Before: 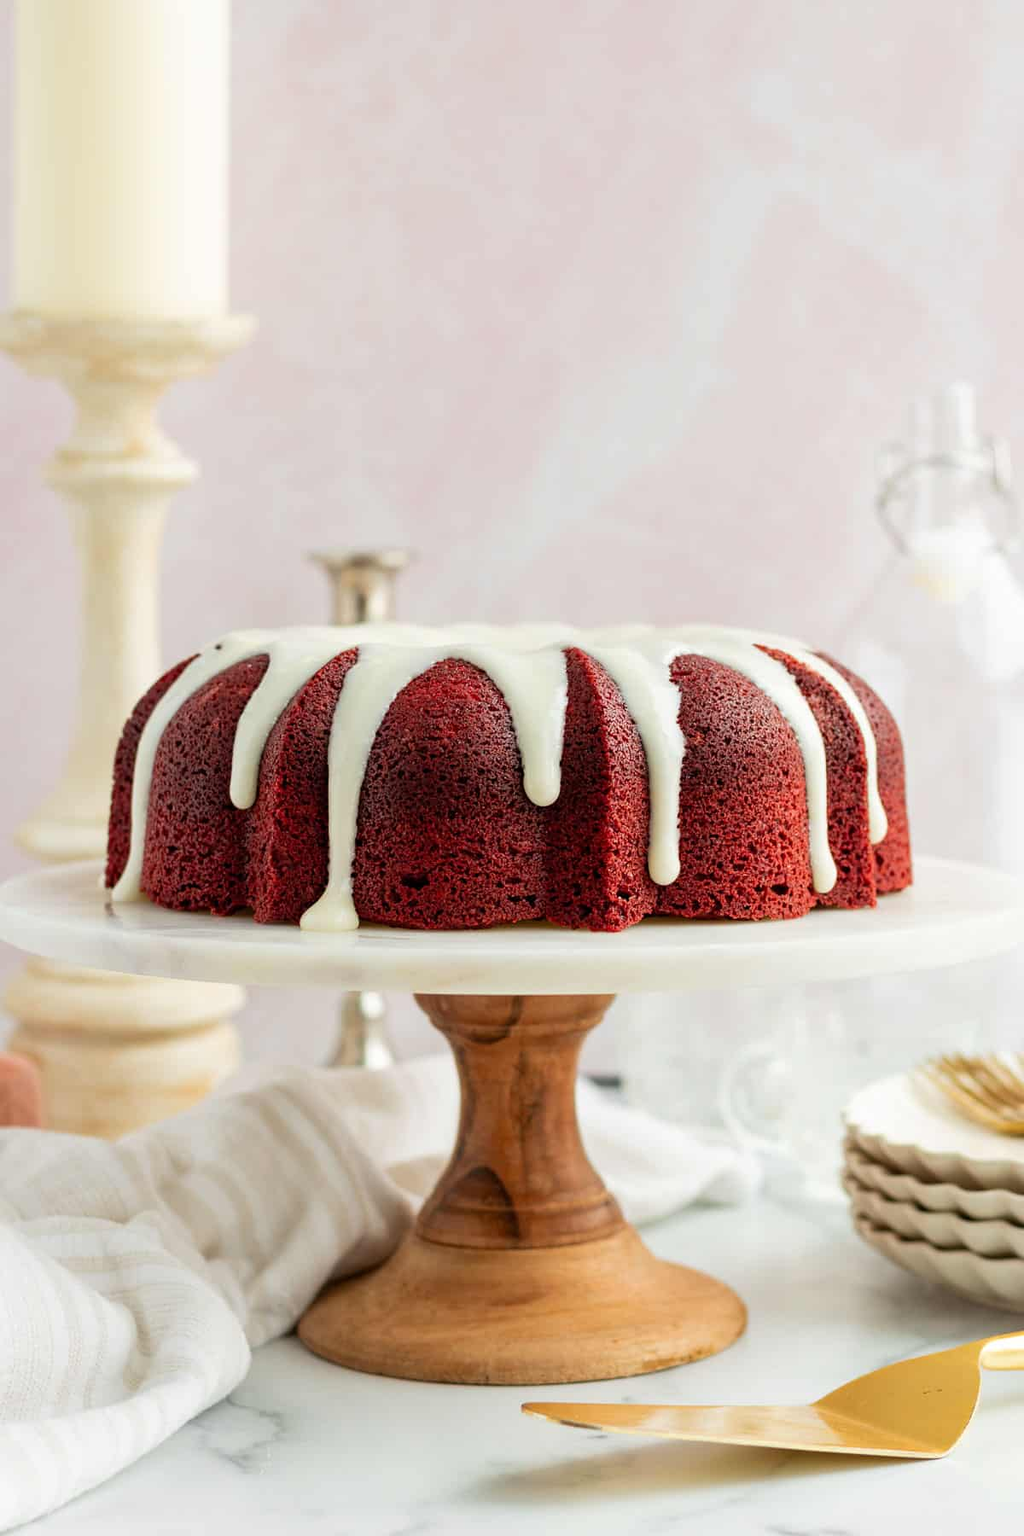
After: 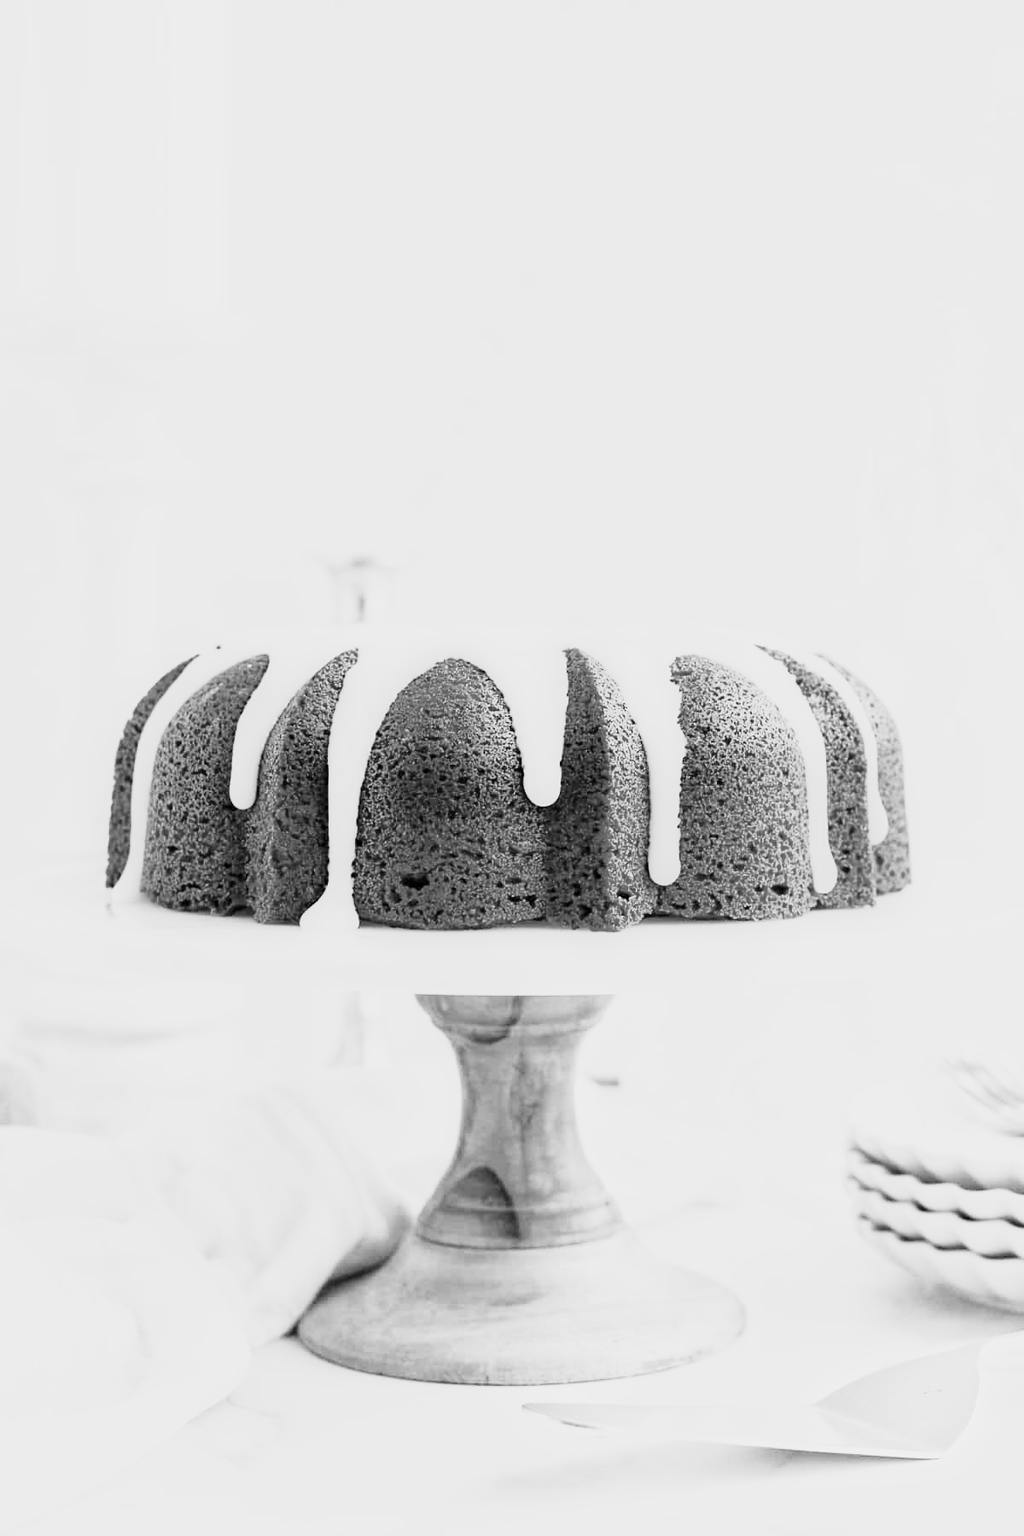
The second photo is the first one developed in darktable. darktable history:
monochrome: a -92.57, b 58.91
base curve: curves: ch0 [(0, 0) (0.495, 0.917) (1, 1)]
